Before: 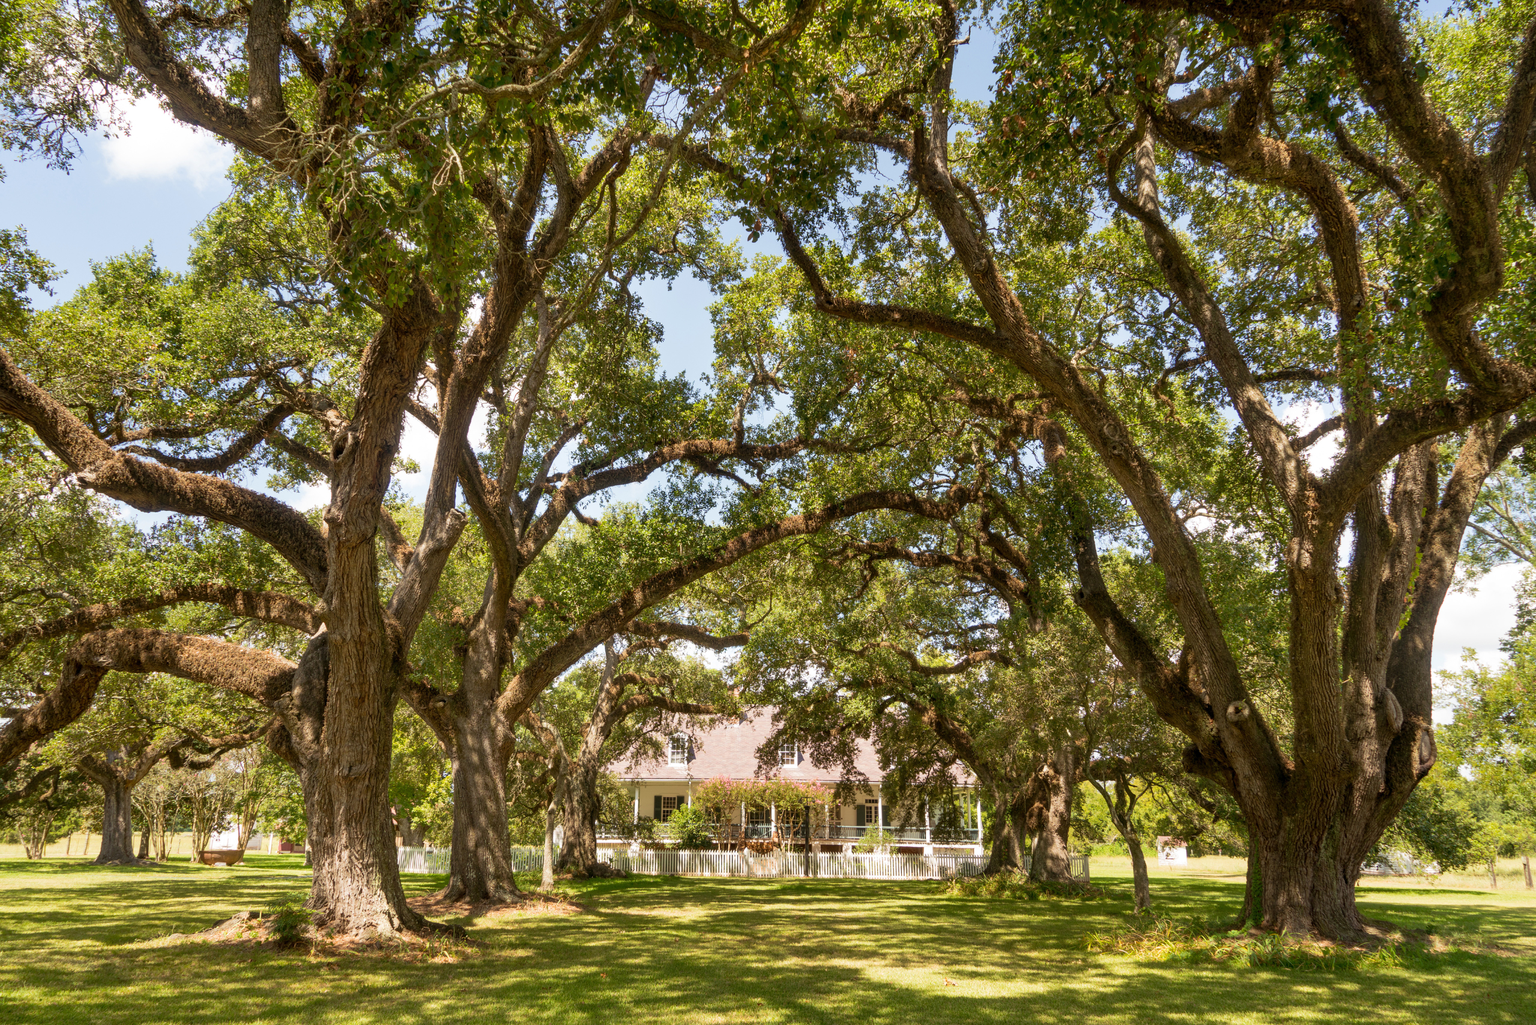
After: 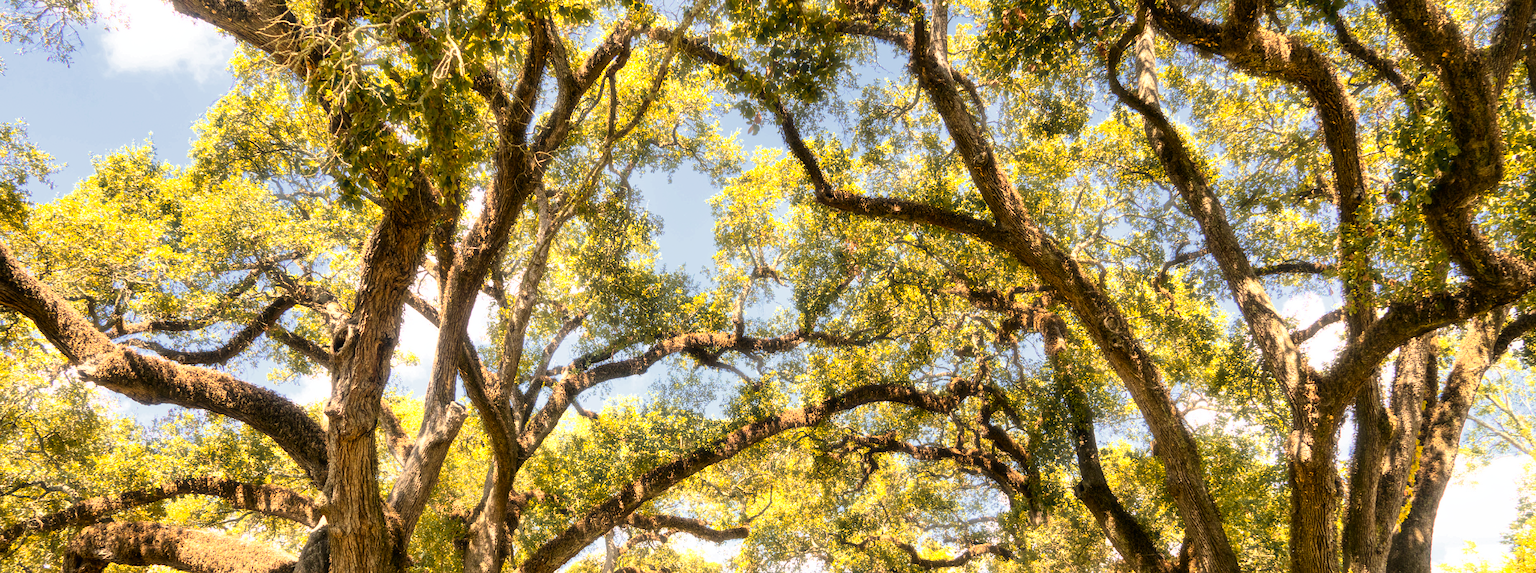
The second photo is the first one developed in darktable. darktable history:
color zones: curves: ch0 [(0, 0.499) (0.143, 0.5) (0.286, 0.5) (0.429, 0.476) (0.571, 0.284) (0.714, 0.243) (0.857, 0.449) (1, 0.499)]; ch1 [(0, 0.532) (0.143, 0.645) (0.286, 0.696) (0.429, 0.211) (0.571, 0.504) (0.714, 0.493) (0.857, 0.495) (1, 0.532)]; ch2 [(0, 0.5) (0.143, 0.5) (0.286, 0.427) (0.429, 0.324) (0.571, 0.5) (0.714, 0.5) (0.857, 0.5) (1, 0.5)]
crop and rotate: top 10.487%, bottom 33.575%
haze removal: strength -0.112, compatibility mode true, adaptive false
base curve: curves: ch0 [(0, 0) (0.007, 0.004) (0.027, 0.03) (0.046, 0.07) (0.207, 0.54) (0.442, 0.872) (0.673, 0.972) (1, 1)], preserve colors average RGB
